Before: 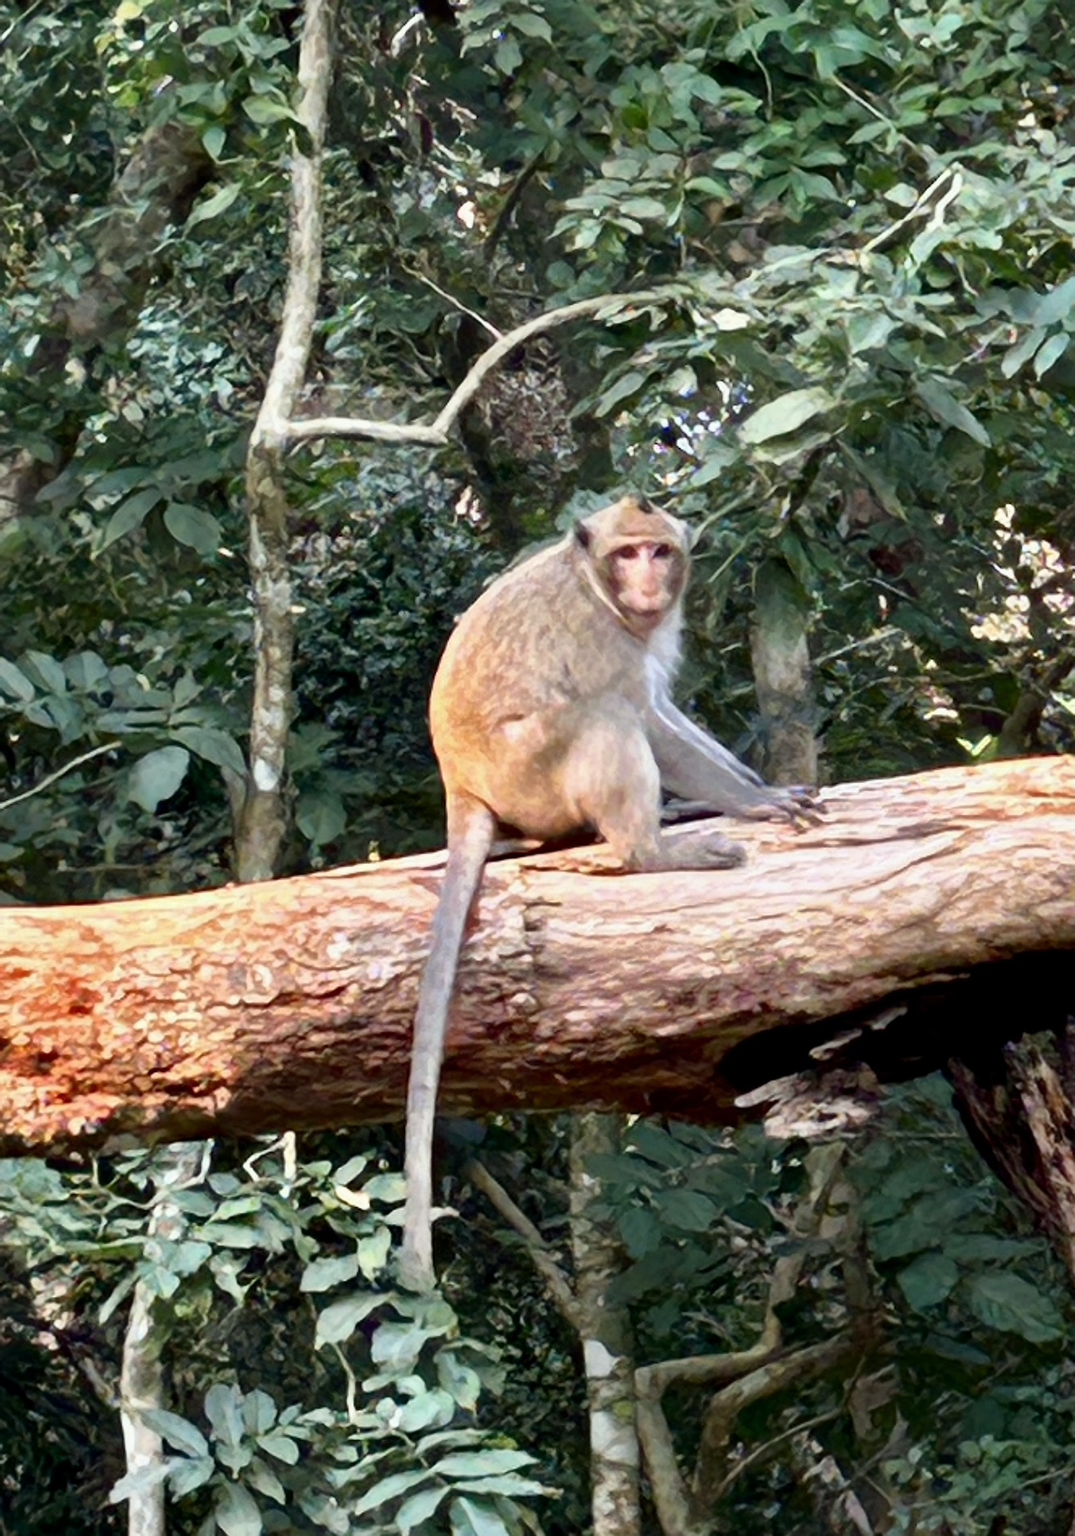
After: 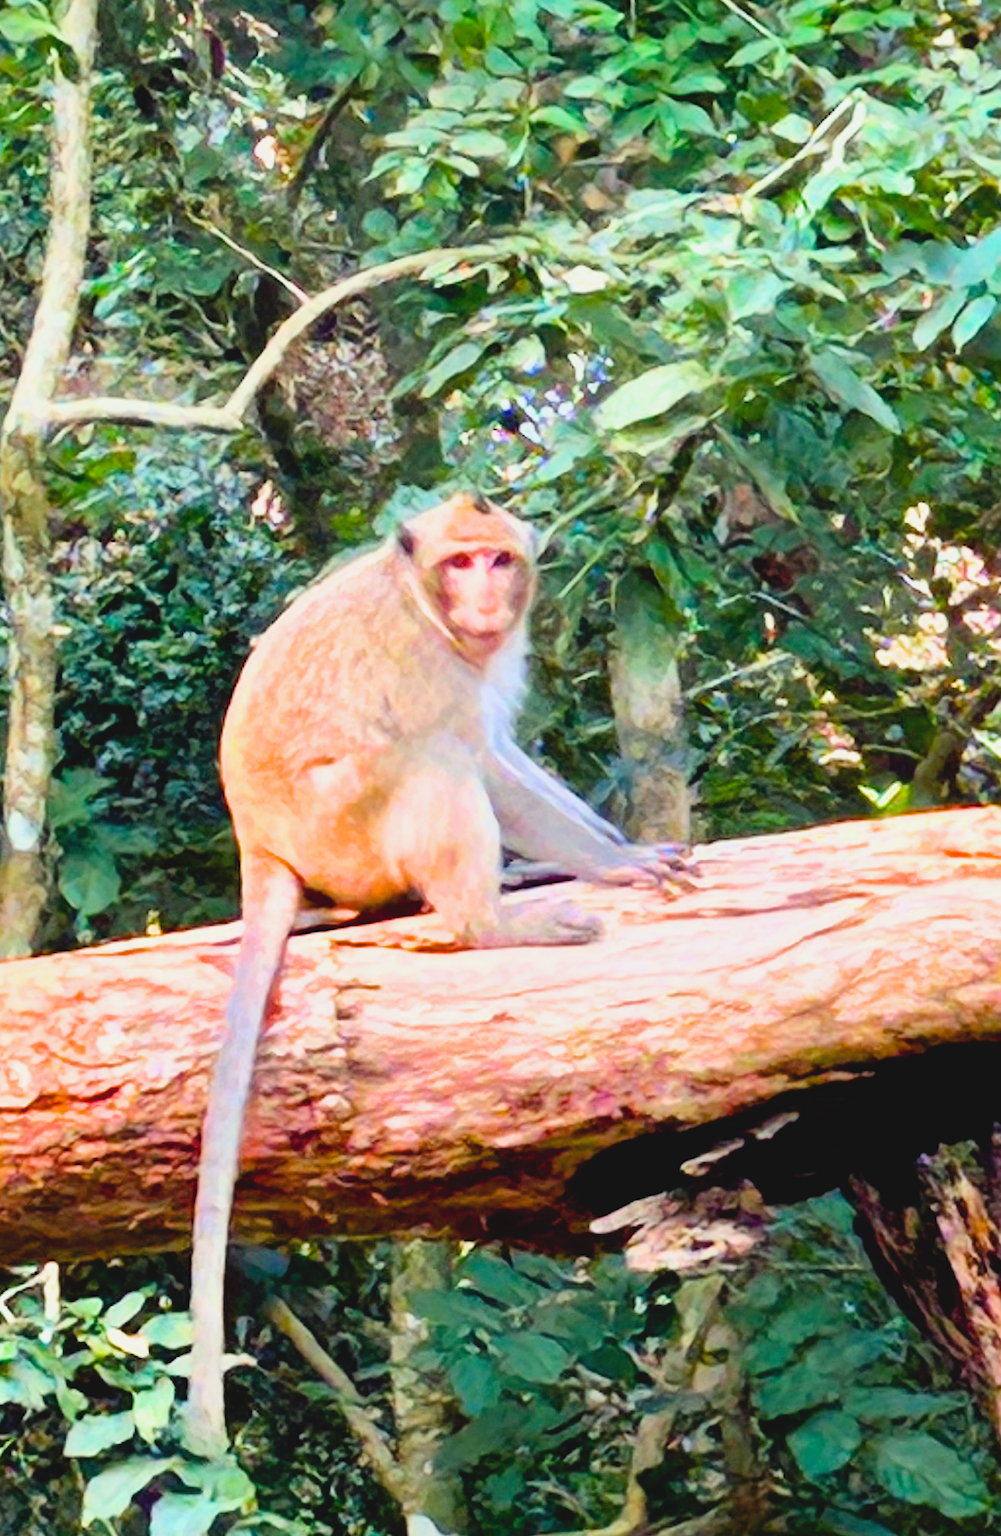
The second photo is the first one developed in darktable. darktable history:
crop: left 23.029%, top 5.819%, bottom 11.595%
contrast brightness saturation: contrast -0.09, brightness 0.051, saturation 0.08
color balance rgb: perceptual saturation grading › global saturation 29.672%, perceptual brilliance grading › global brilliance 17.551%, global vibrance 14.528%
exposure: black level correction 0, exposure 0.693 EV, compensate highlight preservation false
filmic rgb: black relative exposure -7.65 EV, white relative exposure 4.56 EV, threshold 3.03 EV, hardness 3.61, color science v6 (2022), iterations of high-quality reconstruction 0, enable highlight reconstruction true
